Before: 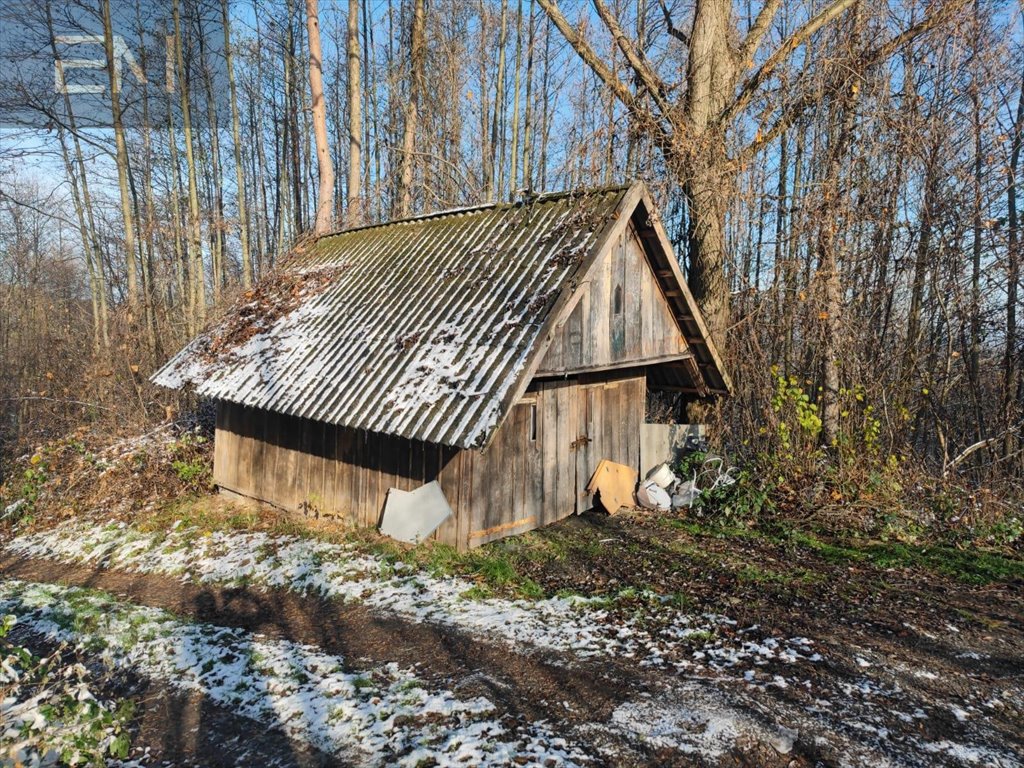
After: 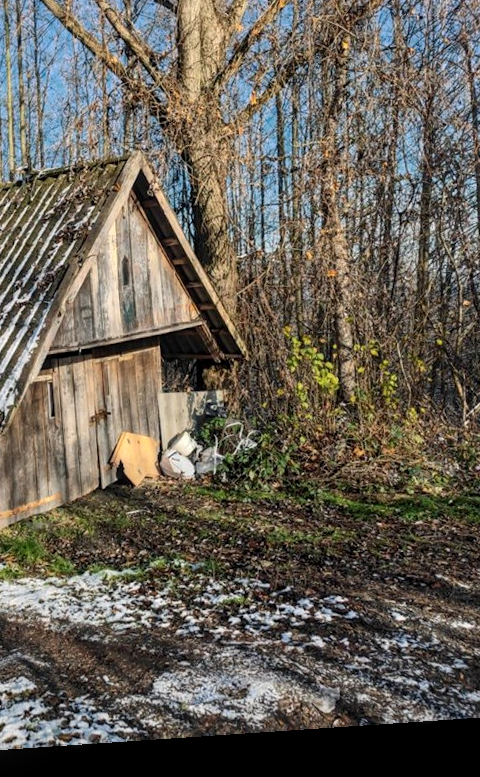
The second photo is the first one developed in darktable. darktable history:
color zones: curves: ch0 [(0.25, 0.5) (0.636, 0.25) (0.75, 0.5)]
local contrast: detail 130%
crop: left 47.628%, top 6.643%, right 7.874%
rotate and perspective: rotation -4.2°, shear 0.006, automatic cropping off
